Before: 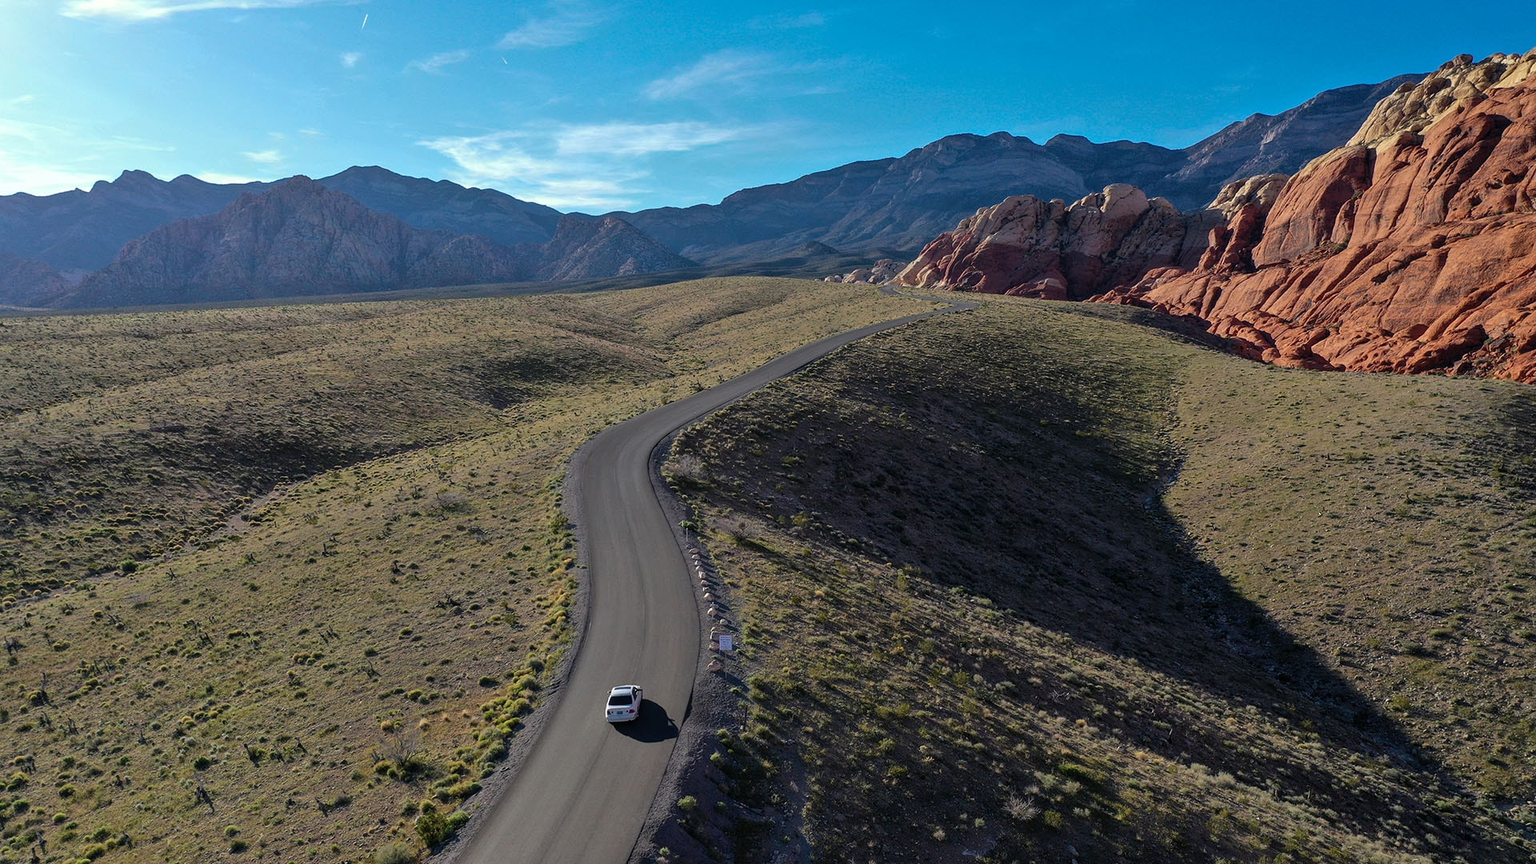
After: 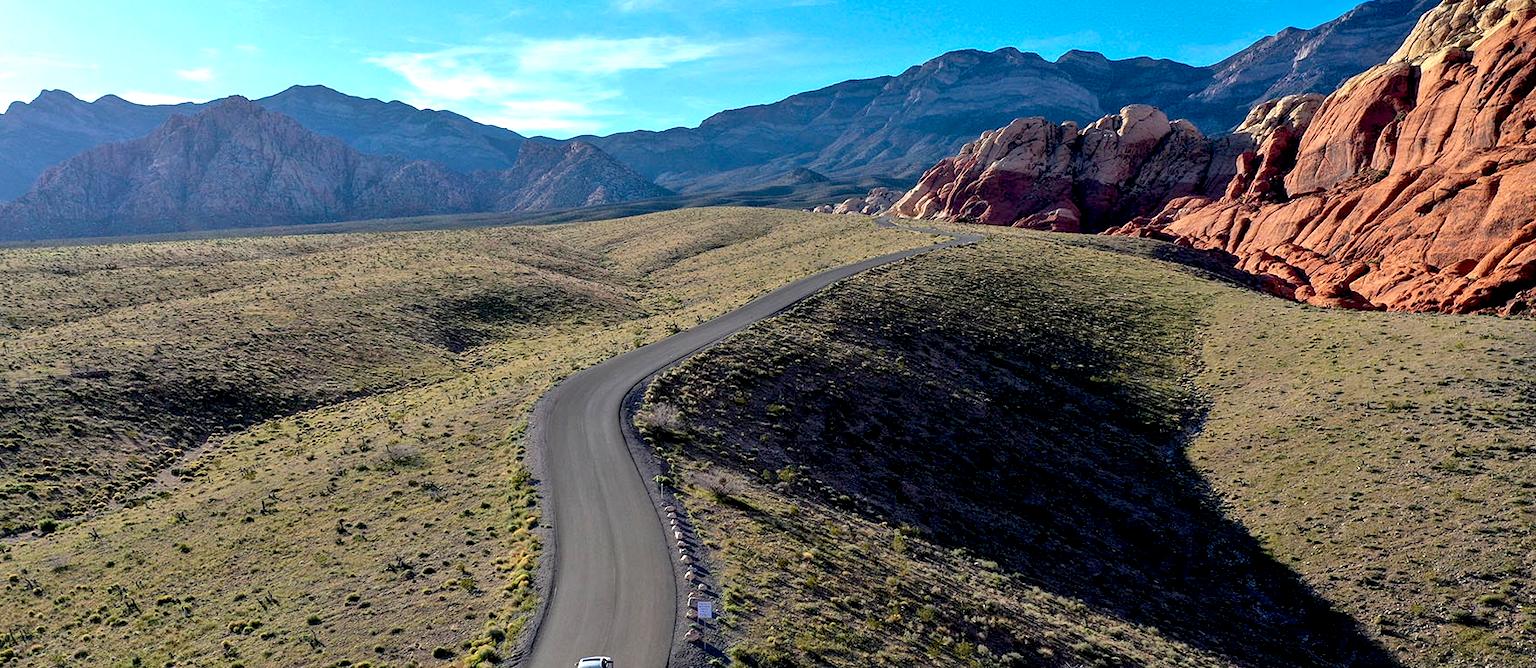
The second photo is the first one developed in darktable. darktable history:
exposure: black level correction 0.012, exposure 0.7 EV, compensate exposure bias true, compensate highlight preservation false
crop: left 5.596%, top 10.314%, right 3.534%, bottom 19.395%
